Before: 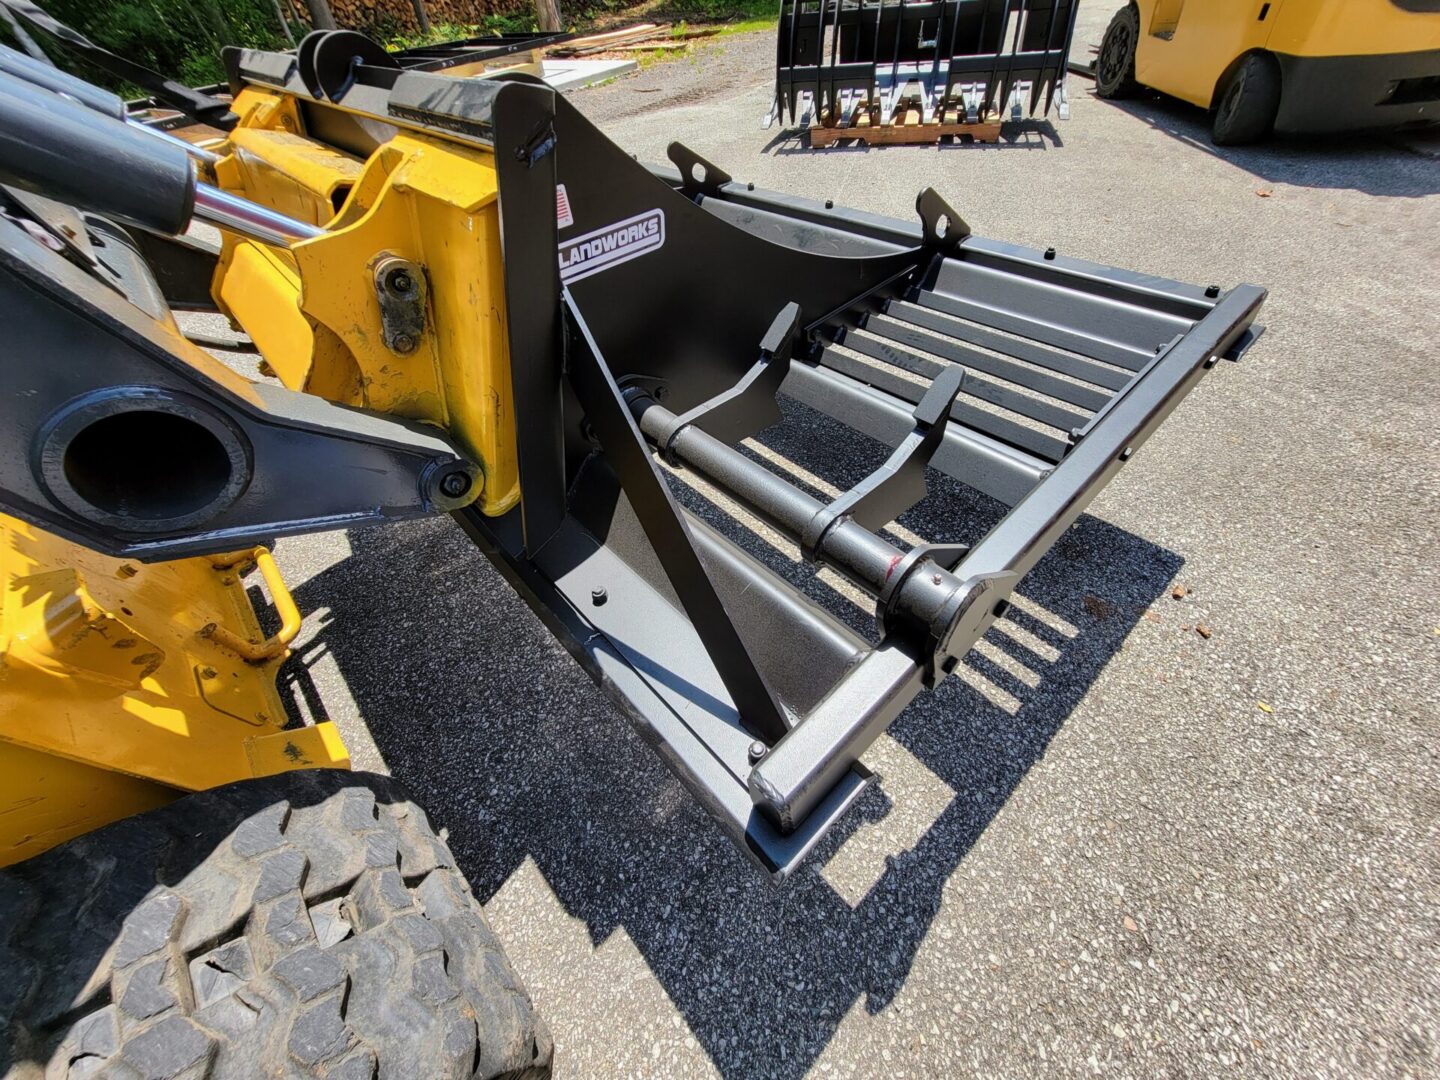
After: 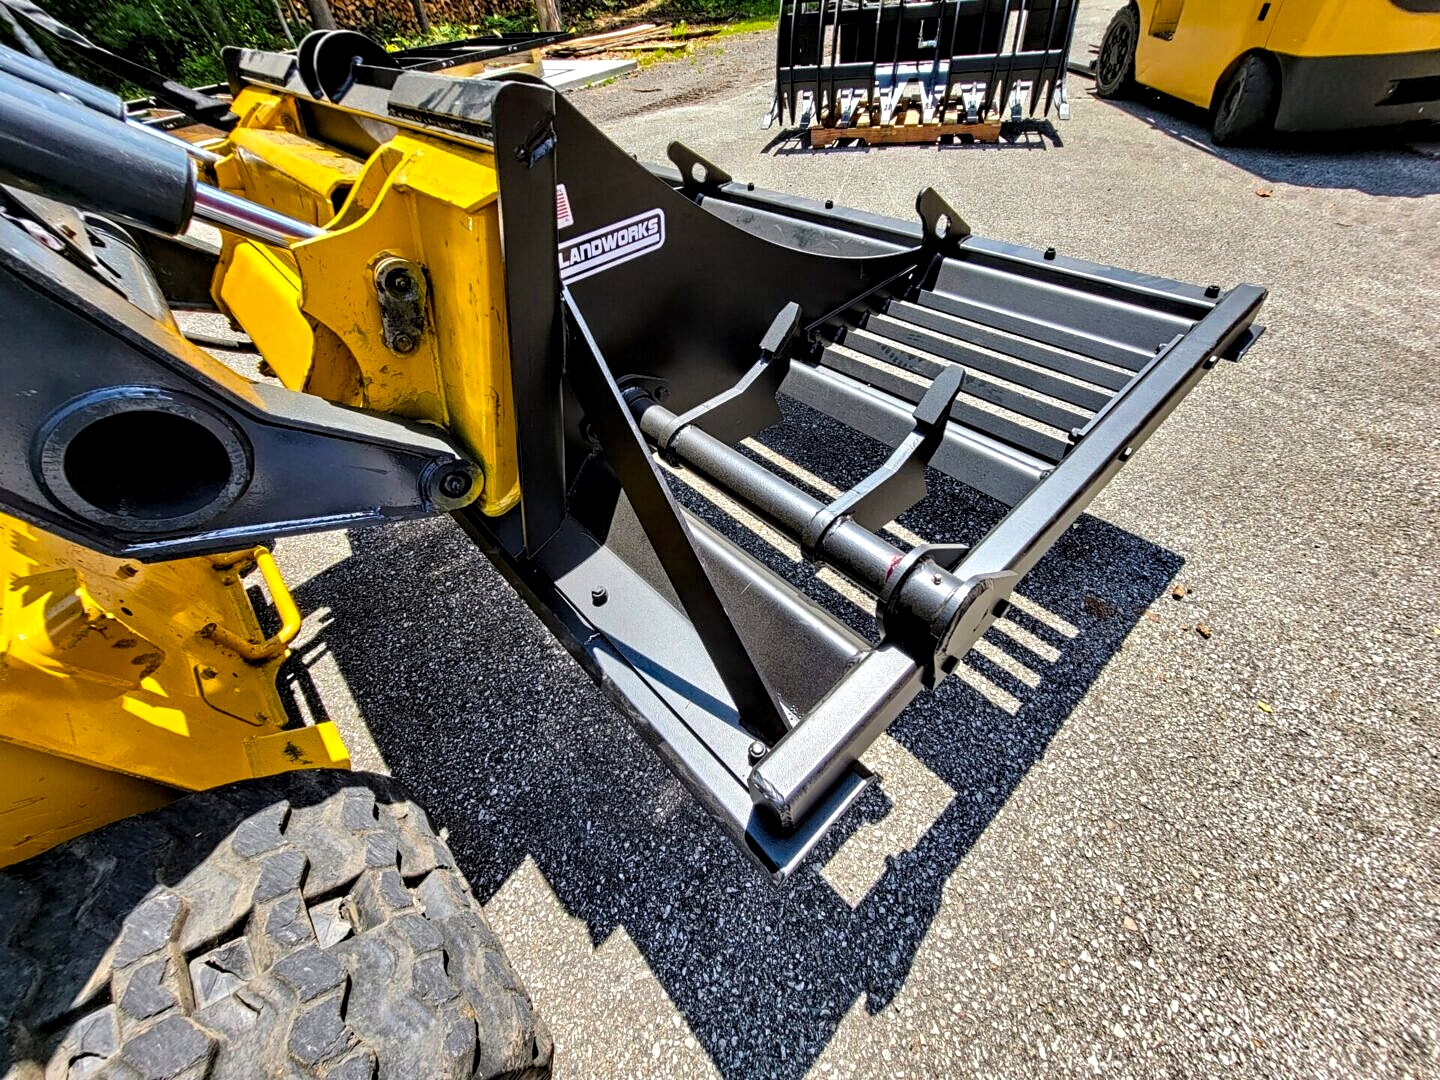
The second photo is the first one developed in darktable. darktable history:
contrast equalizer: octaves 7, y [[0.5, 0.542, 0.583, 0.625, 0.667, 0.708], [0.5 ×6], [0.5 ×6], [0 ×6], [0 ×6]]
color balance rgb: perceptual saturation grading › global saturation 20%, global vibrance 20%
